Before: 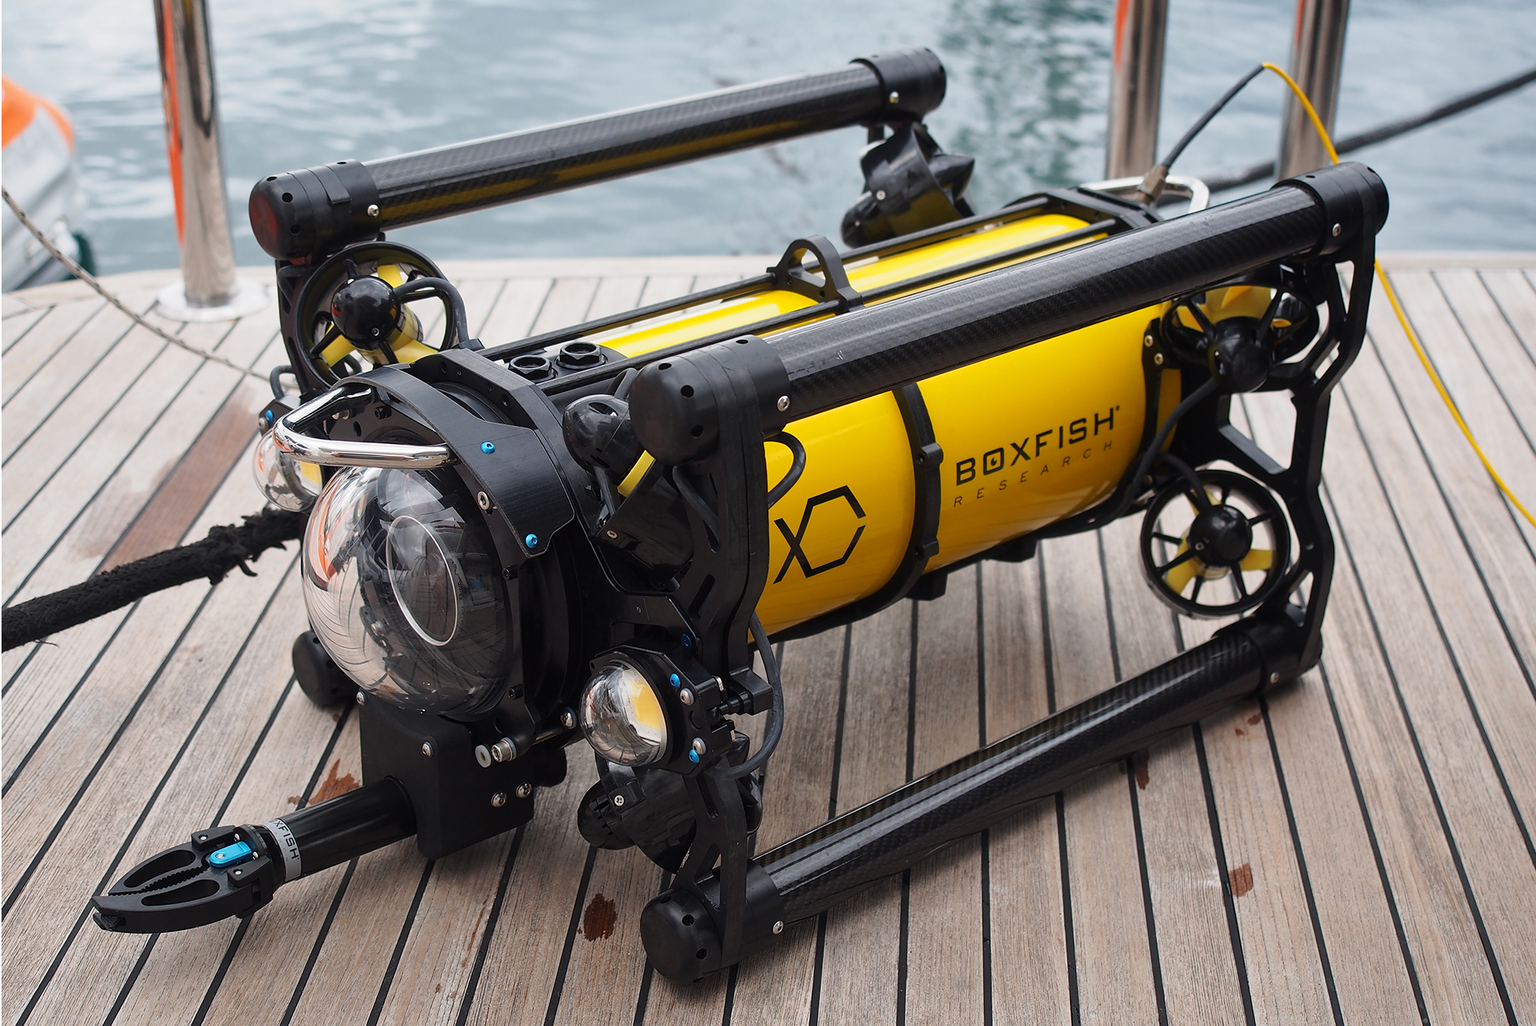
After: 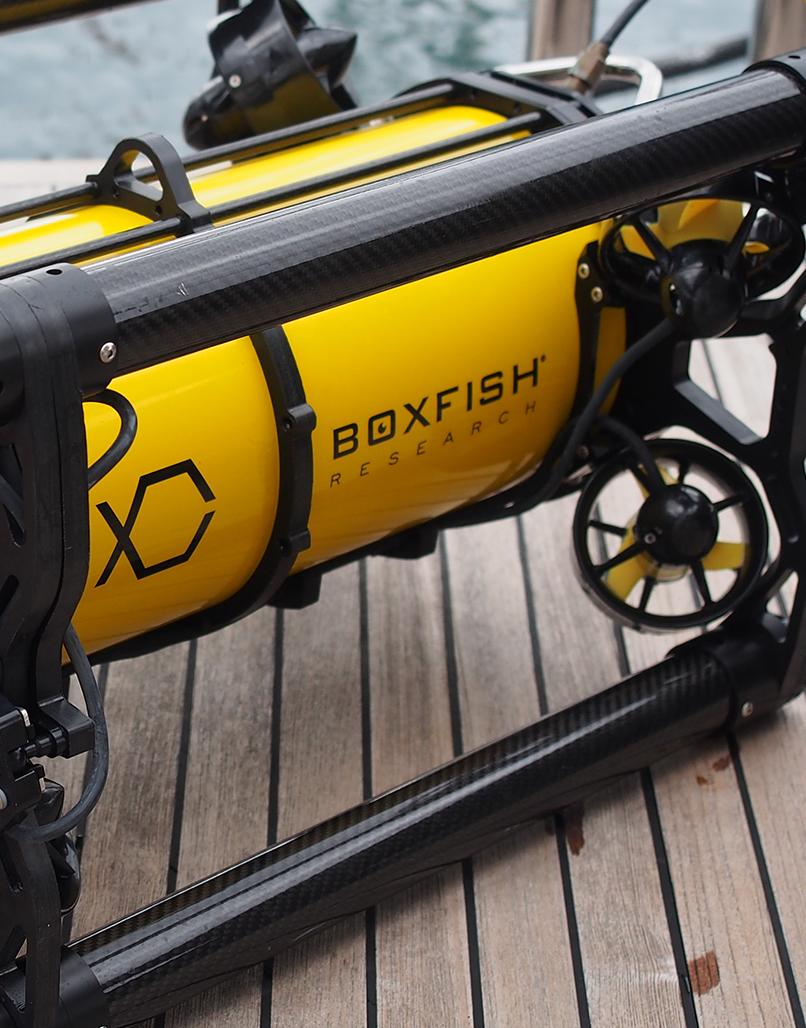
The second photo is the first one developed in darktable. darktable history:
crop: left 45.612%, top 12.995%, right 14.075%, bottom 9.992%
